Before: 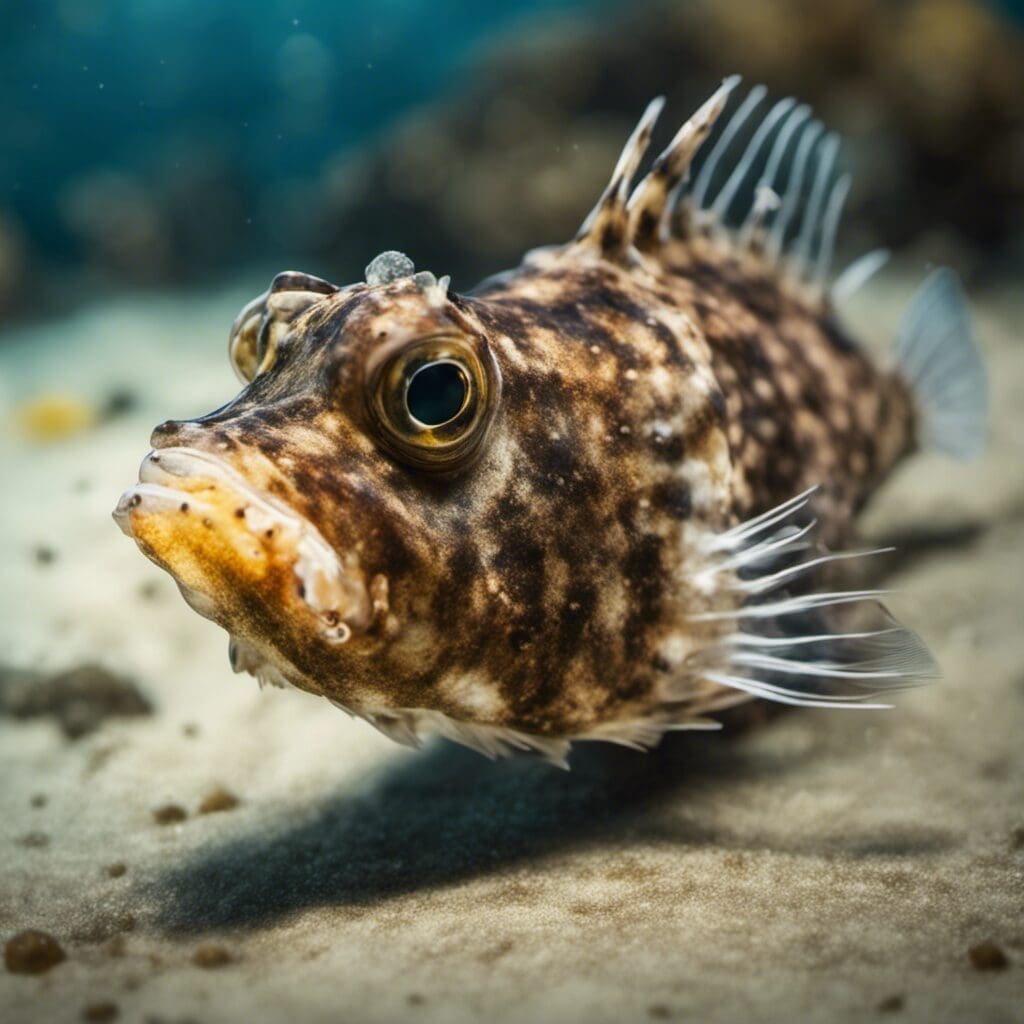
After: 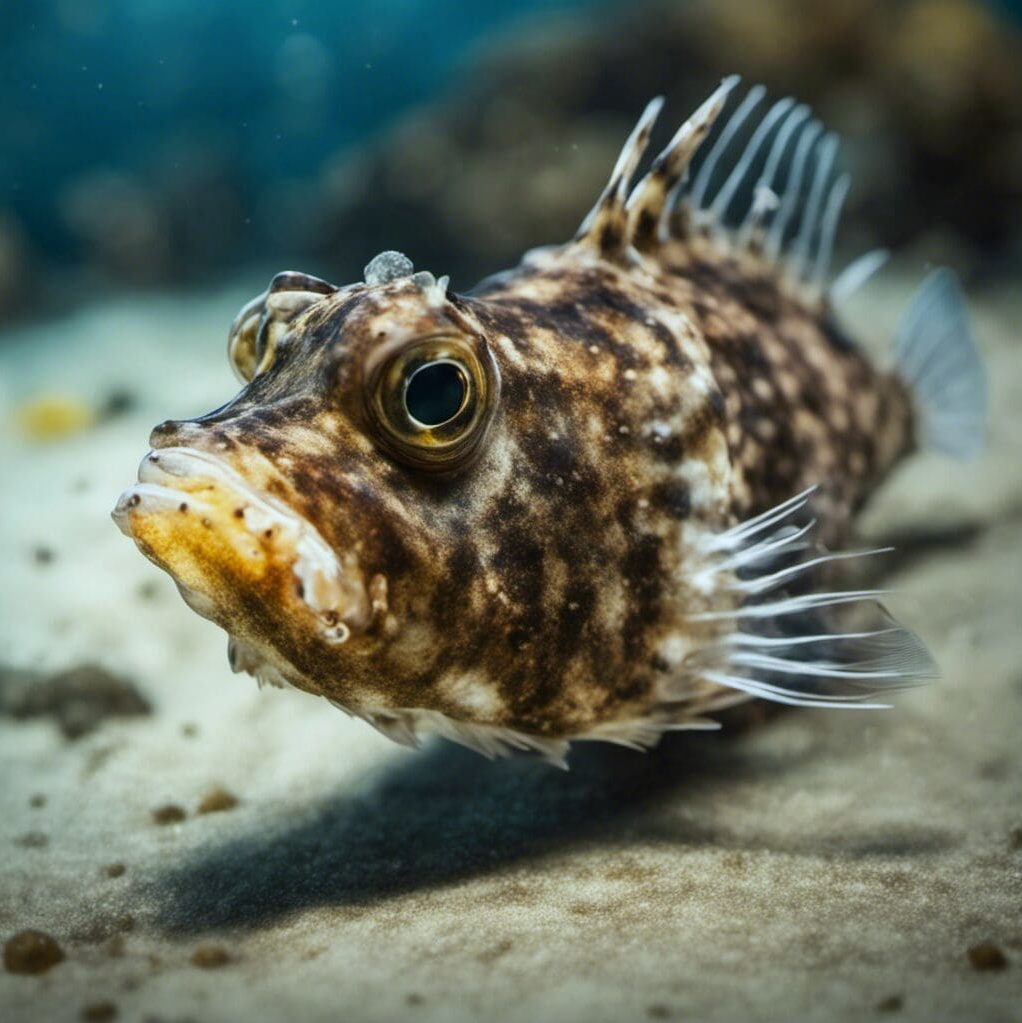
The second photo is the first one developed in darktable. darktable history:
crop and rotate: left 0.126%
white balance: red 0.925, blue 1.046
